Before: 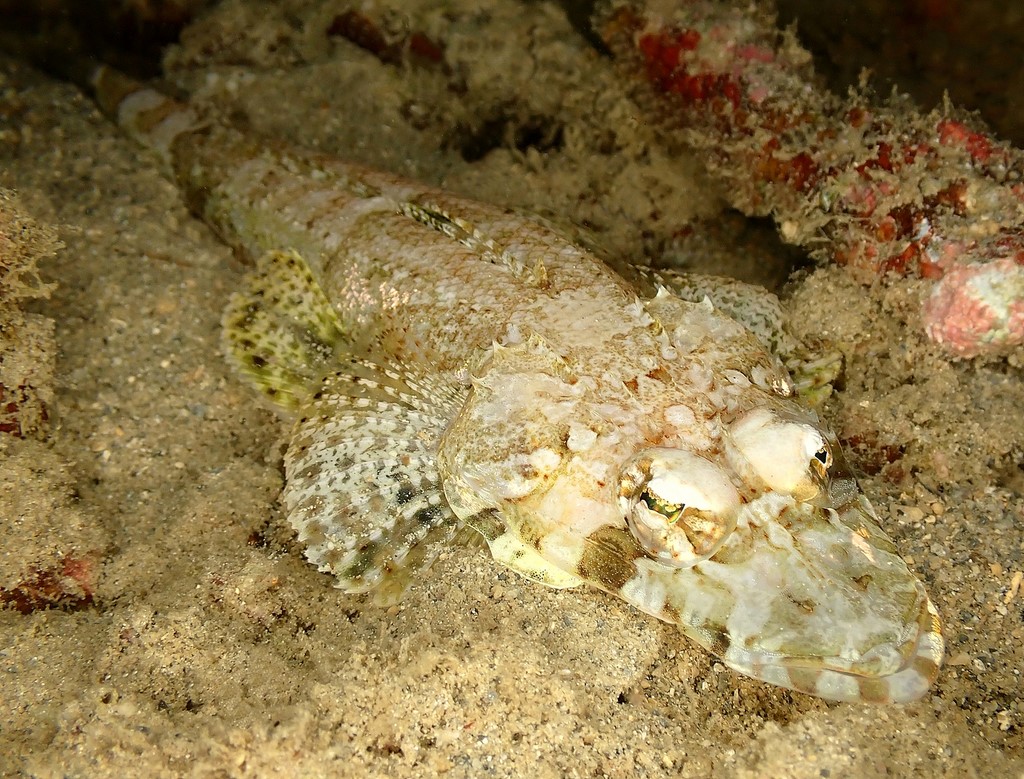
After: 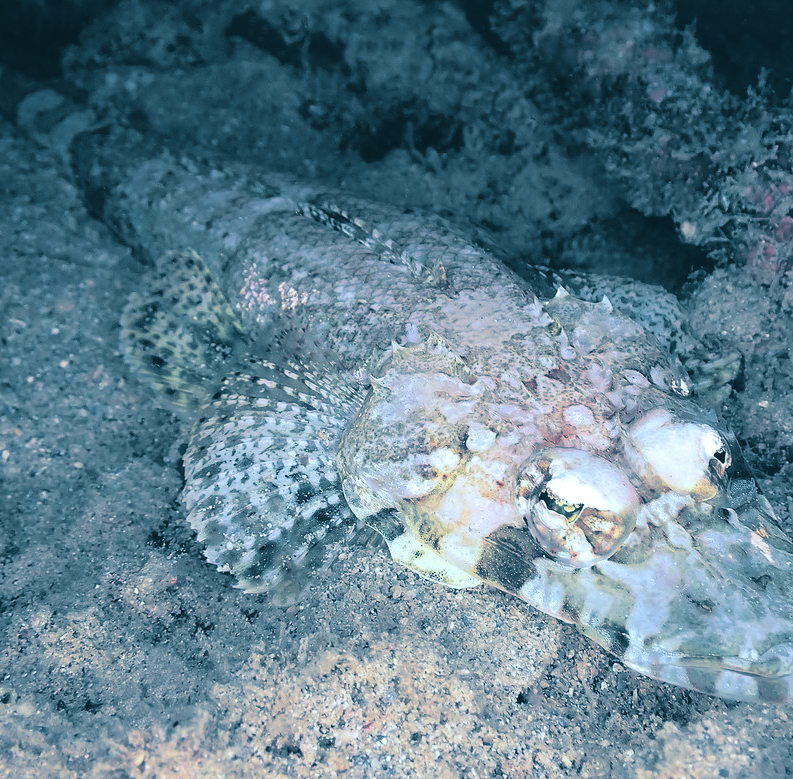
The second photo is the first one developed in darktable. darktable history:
white balance: red 0.967, blue 1.049
tone curve: curves: ch1 [(0, 0) (0.108, 0.197) (0.5, 0.5) (0.681, 0.885) (1, 1)]; ch2 [(0, 0) (0.28, 0.151) (1, 1)], color space Lab, independent channels
split-toning: shadows › hue 212.4°, balance -70
crop: left 9.88%, right 12.664%
